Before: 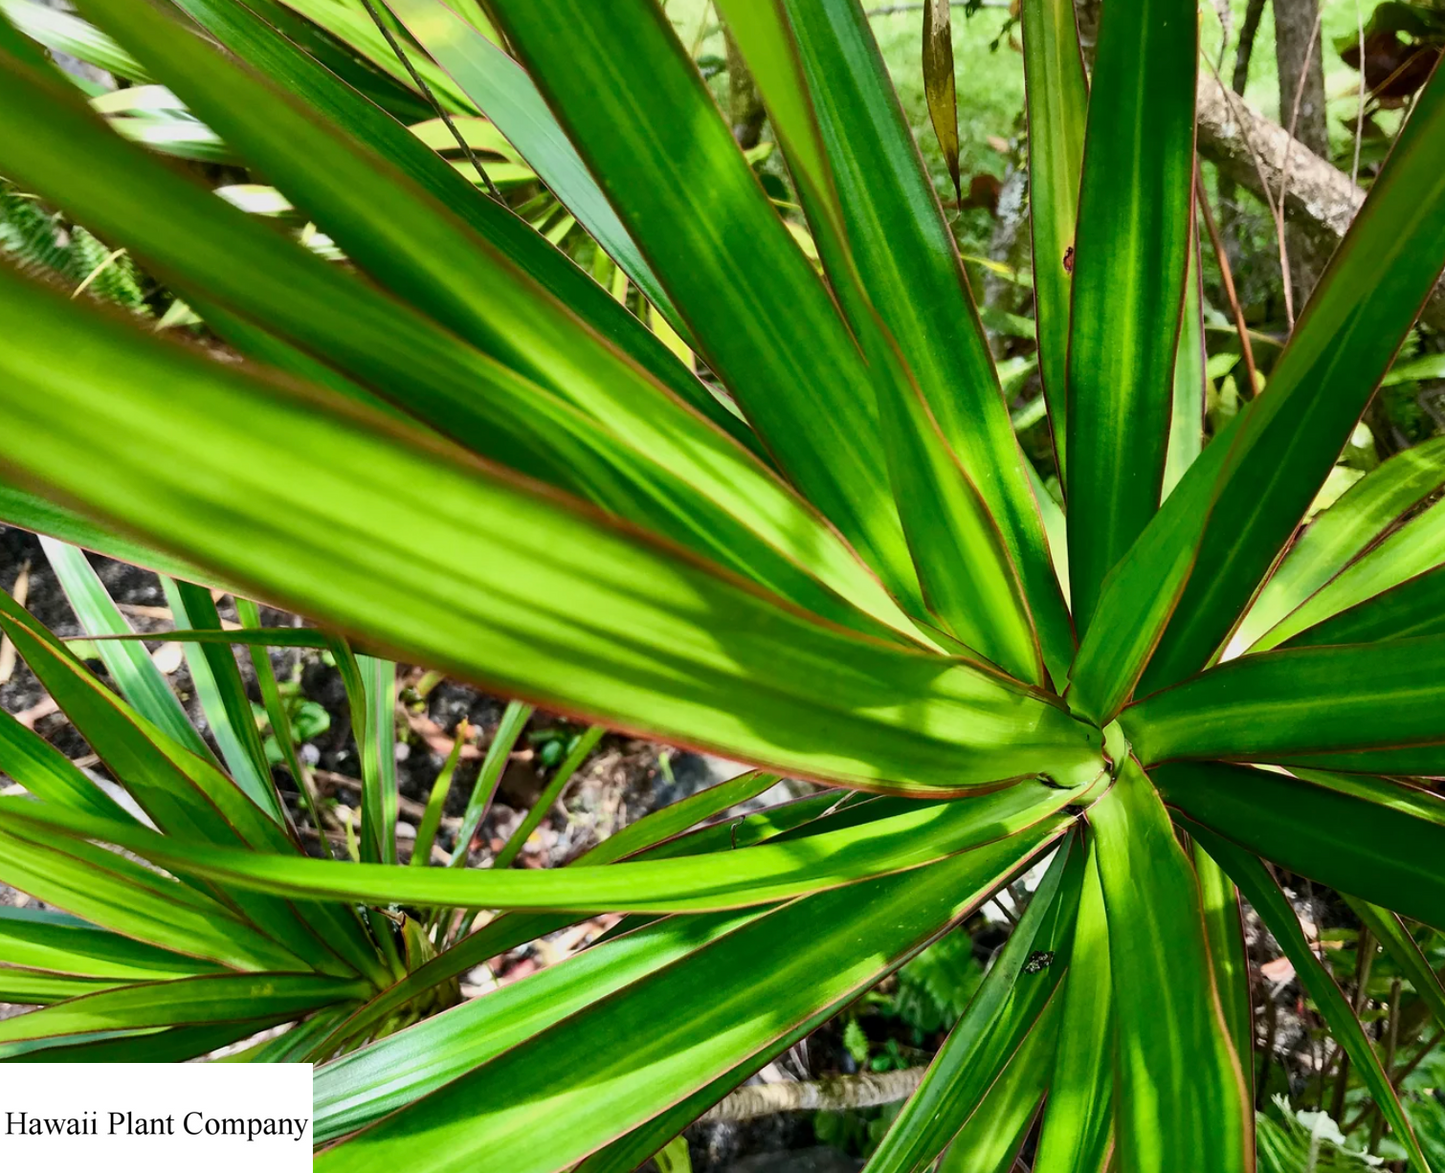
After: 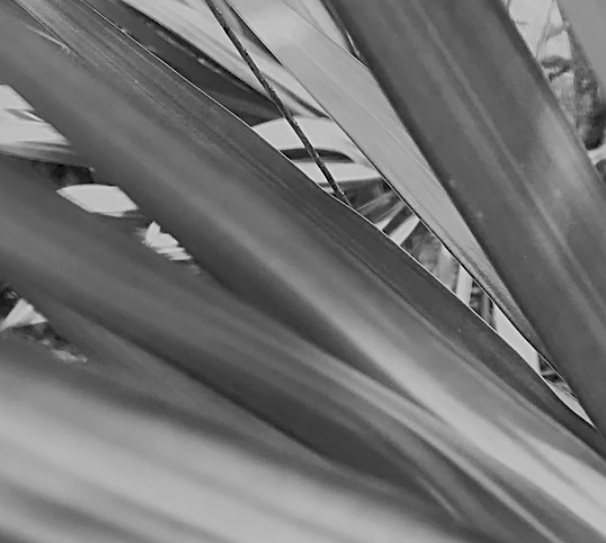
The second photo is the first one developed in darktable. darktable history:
color balance rgb: shadows lift › chroma 1%, shadows lift › hue 113°, highlights gain › chroma 0.2%, highlights gain › hue 333°, perceptual saturation grading › global saturation 20%, perceptual saturation grading › highlights -50%, perceptual saturation grading › shadows 25%, contrast -30%
crop and rotate: left 10.817%, top 0.062%, right 47.194%, bottom 53.626%
contrast brightness saturation: contrast 0.05
monochrome: a -6.99, b 35.61, size 1.4
sharpen: radius 2.543, amount 0.636
